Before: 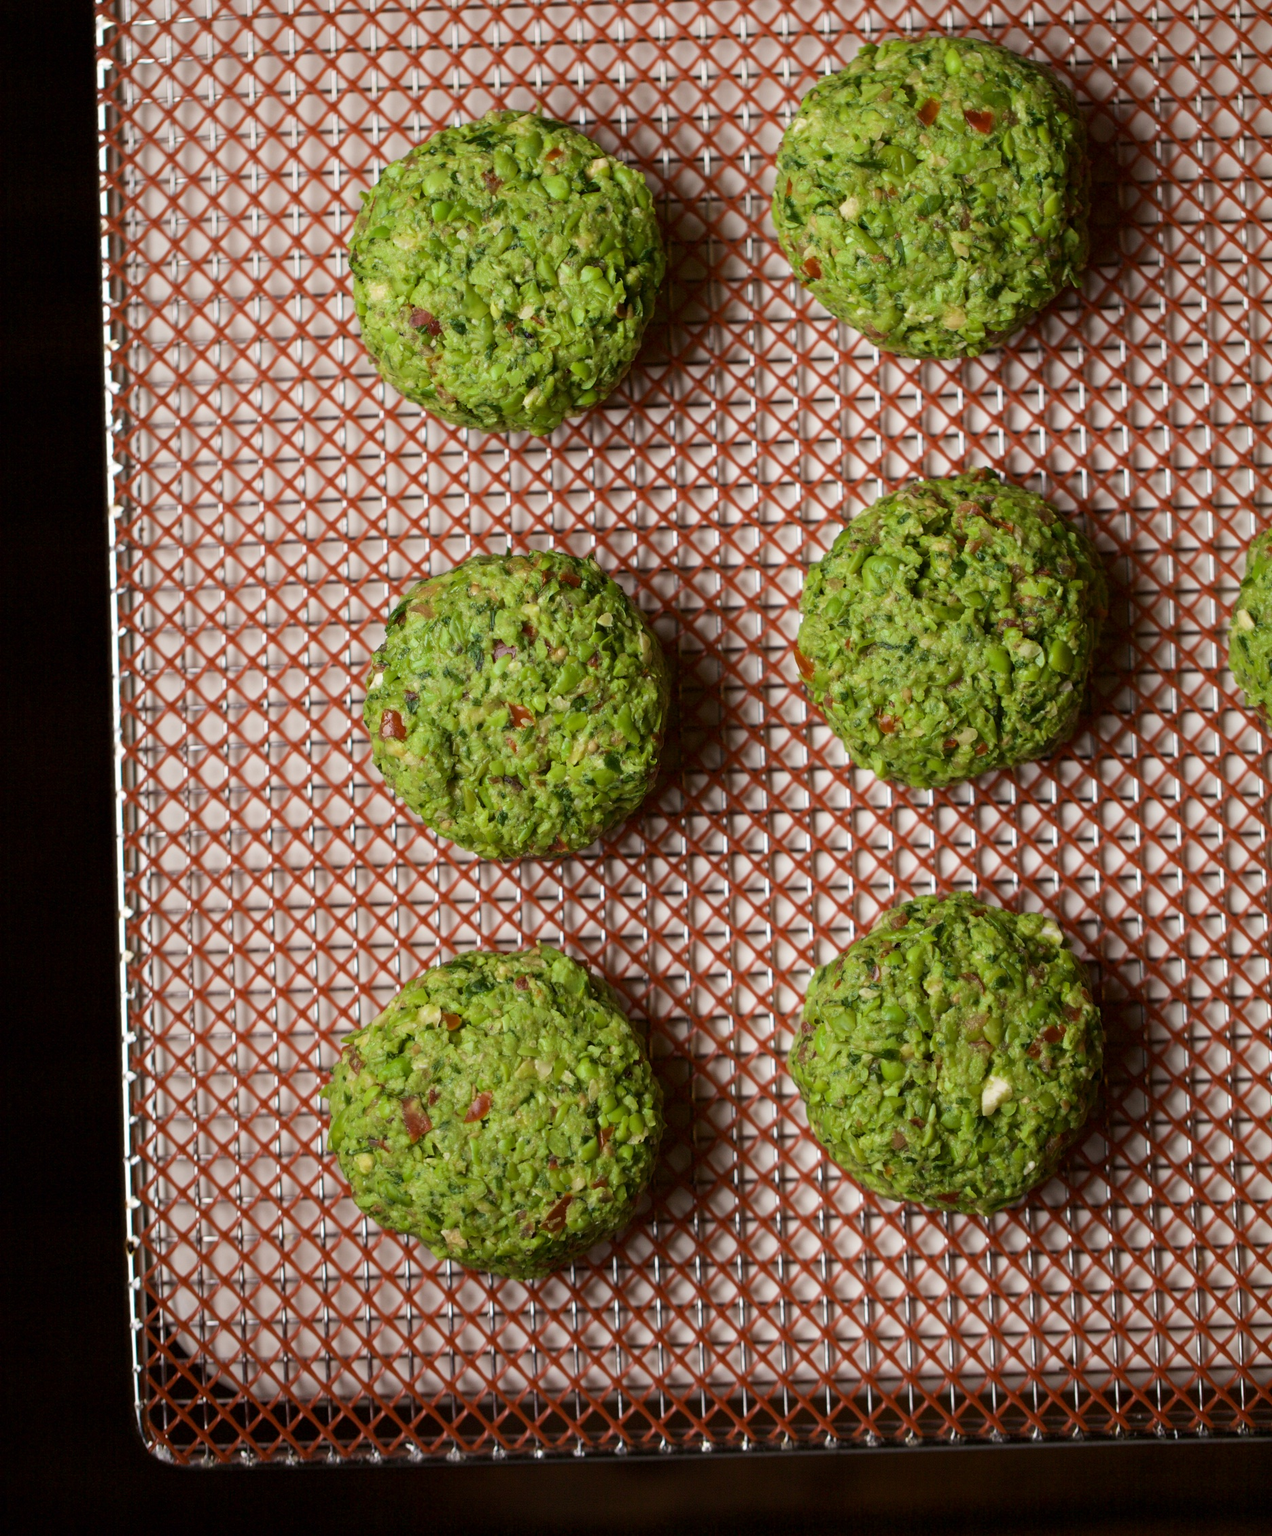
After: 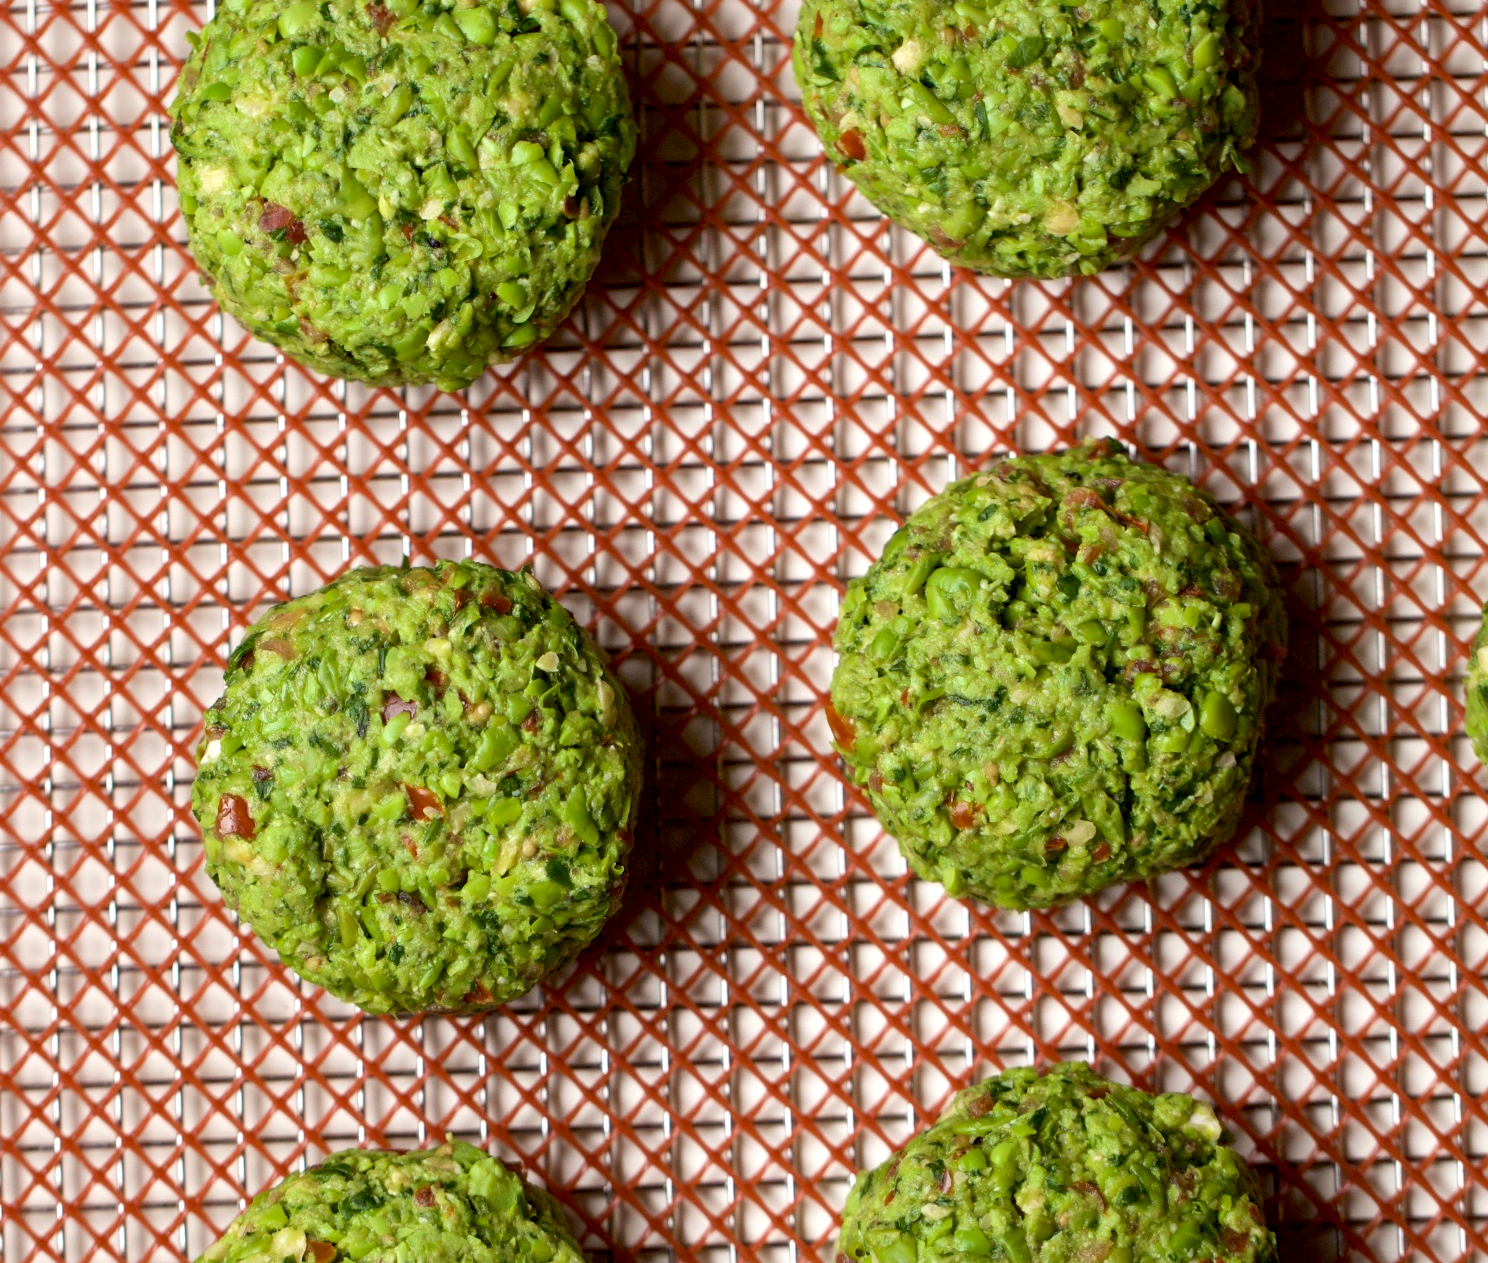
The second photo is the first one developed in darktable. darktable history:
exposure: black level correction 0.005, exposure 0.42 EV, compensate highlight preservation false
shadows and highlights: shadows 4.03, highlights -16.79, soften with gaussian
crop: left 18.346%, top 11.077%, right 2.15%, bottom 33.022%
